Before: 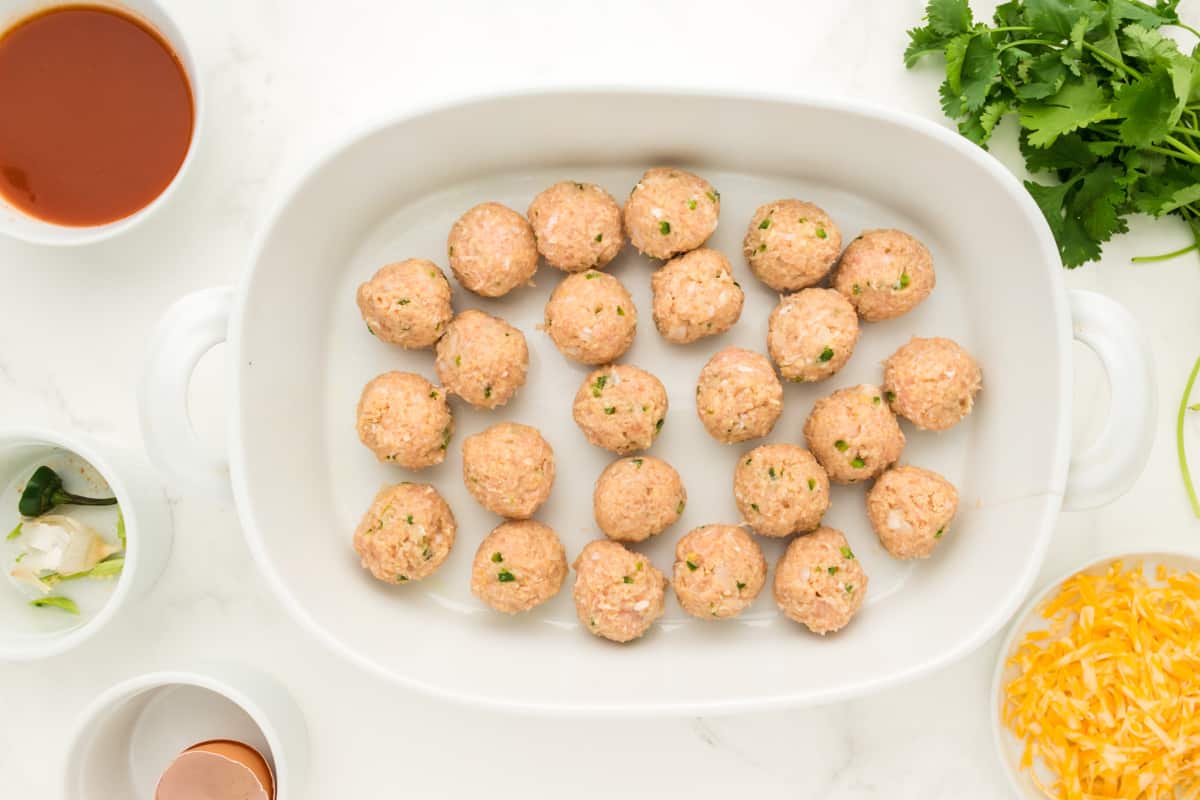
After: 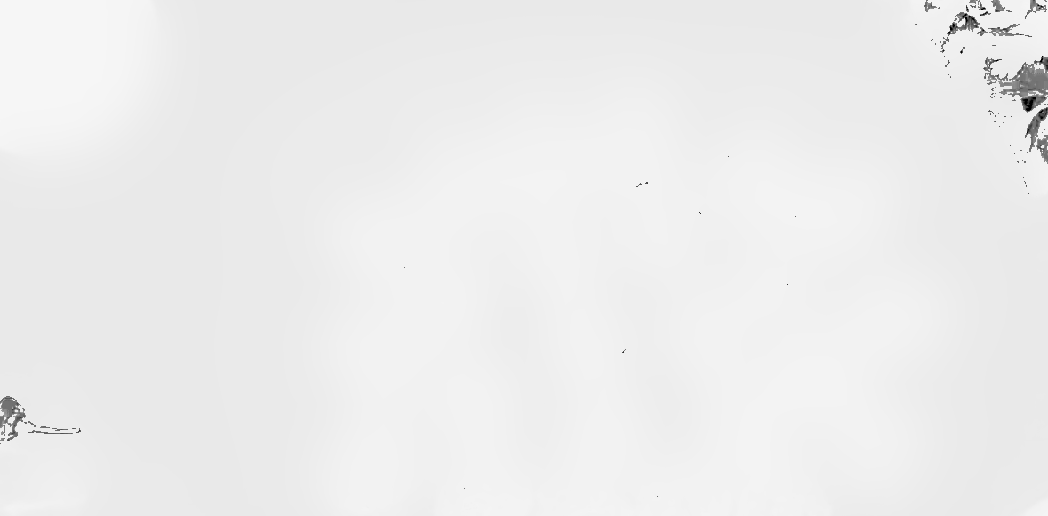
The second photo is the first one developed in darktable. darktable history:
contrast equalizer: octaves 7, y [[0.509, 0.514, 0.523, 0.542, 0.578, 0.603], [0.5 ×6], [0.509, 0.514, 0.523, 0.542, 0.578, 0.603], [0.001, 0.002, 0.003, 0.005, 0.01, 0.013], [0.001, 0.002, 0.003, 0.005, 0.01, 0.013]]
local contrast: mode bilateral grid, contrast 20, coarseness 50, detail 120%, midtone range 0.2
white balance: red 8, blue 8
sharpen: on, module defaults
crop: left 3.015%, top 8.969%, right 9.647%, bottom 26.457%
exposure: black level correction 0, exposure 1.3 EV, compensate highlight preservation false
shadows and highlights: shadows 60, highlights -60
monochrome: a -6.99, b 35.61, size 1.4
